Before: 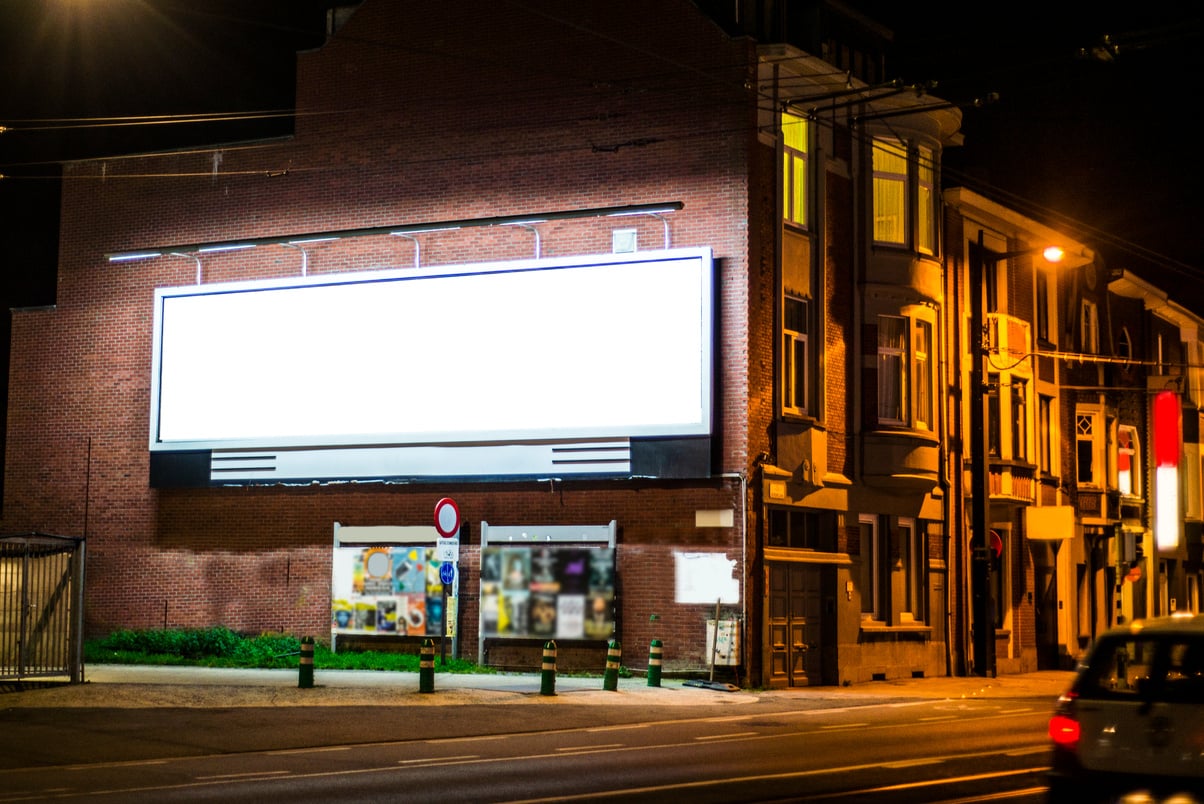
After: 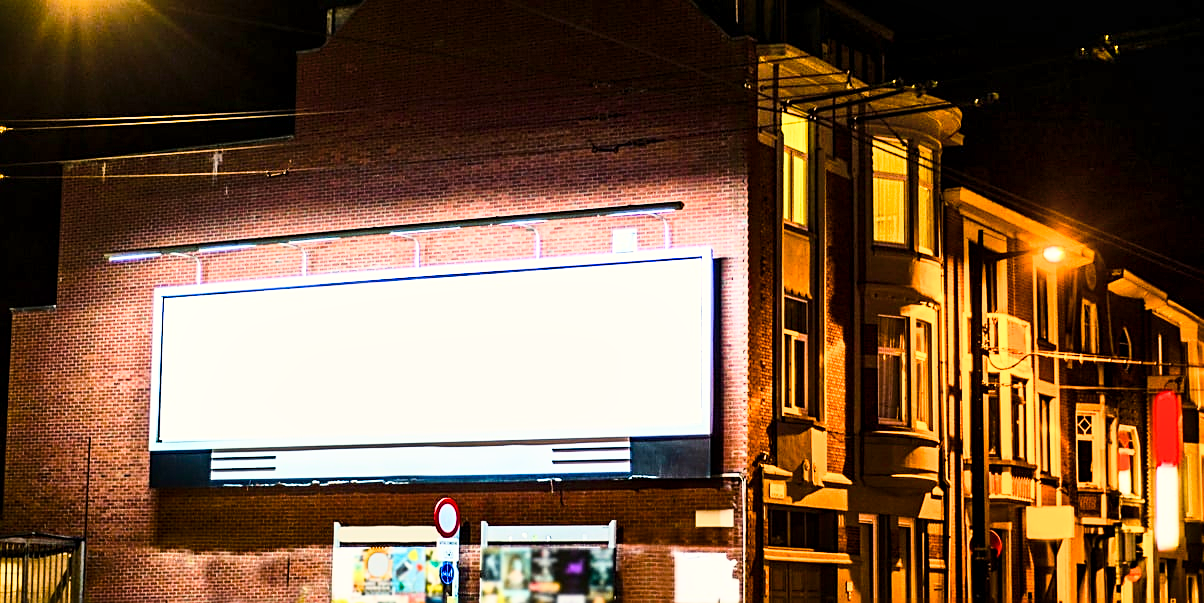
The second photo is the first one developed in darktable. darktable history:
base curve: curves: ch0 [(0, 0) (0.018, 0.026) (0.143, 0.37) (0.33, 0.731) (0.458, 0.853) (0.735, 0.965) (0.905, 0.986) (1, 1)]
shadows and highlights: soften with gaussian
local contrast: mode bilateral grid, contrast 20, coarseness 50, detail 120%, midtone range 0.2
exposure: compensate highlight preservation false
crop: bottom 24.978%
color balance rgb: shadows lift › luminance -19.906%, highlights gain › chroma 2.943%, highlights gain › hue 60.8°, global offset › hue 168.9°, perceptual saturation grading › global saturation 20%, perceptual saturation grading › highlights -49.789%, perceptual saturation grading › shadows 24.815%, global vibrance 29.342%
sharpen: on, module defaults
